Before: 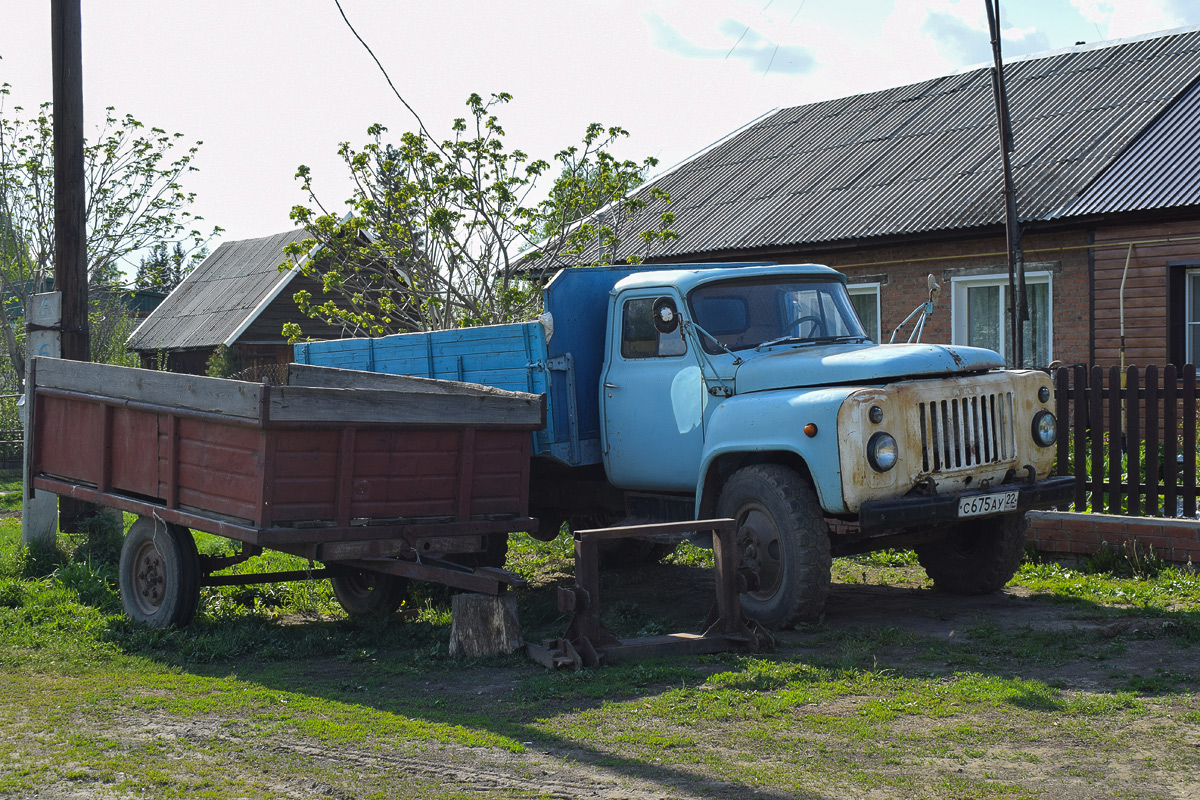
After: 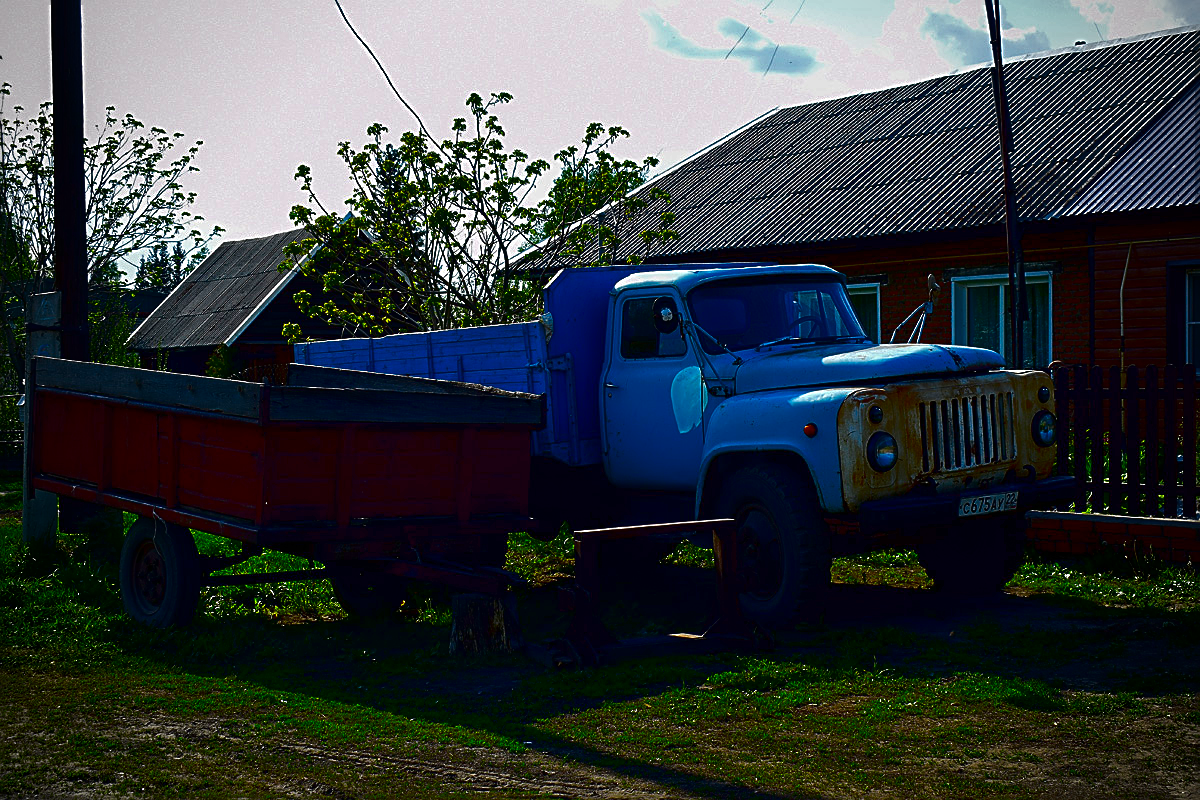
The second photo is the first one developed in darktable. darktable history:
contrast brightness saturation: brightness -1, saturation 1
sharpen: on, module defaults
vignetting: fall-off start 71.74%
